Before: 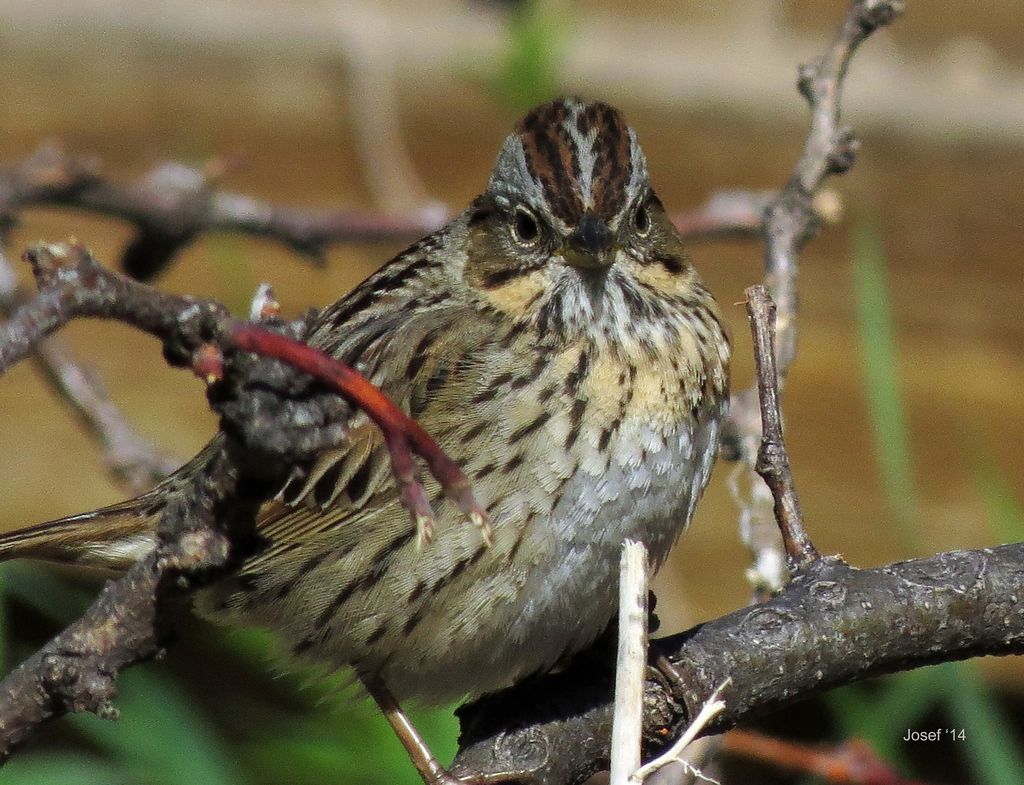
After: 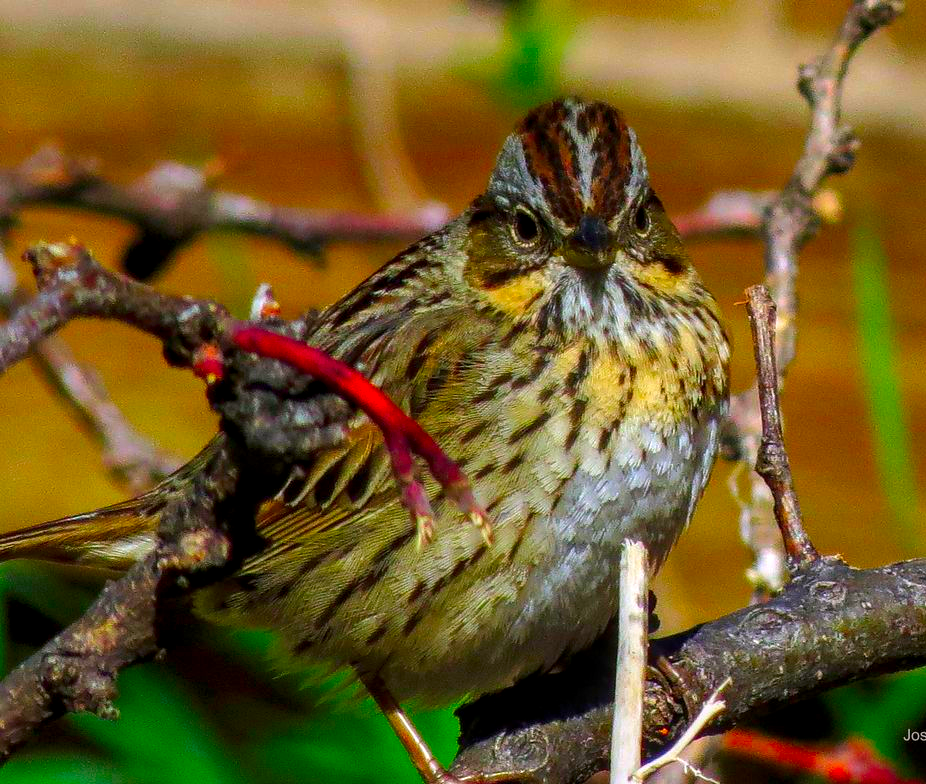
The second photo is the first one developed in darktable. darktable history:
color correction: highlights a* 1.61, highlights b* -1.66, saturation 2.52
crop: right 9.514%, bottom 0.036%
tone equalizer: -8 EV 0.045 EV, edges refinement/feathering 500, mask exposure compensation -1.57 EV, preserve details no
contrast brightness saturation: contrast 0.033, brightness -0.032
local contrast: on, module defaults
